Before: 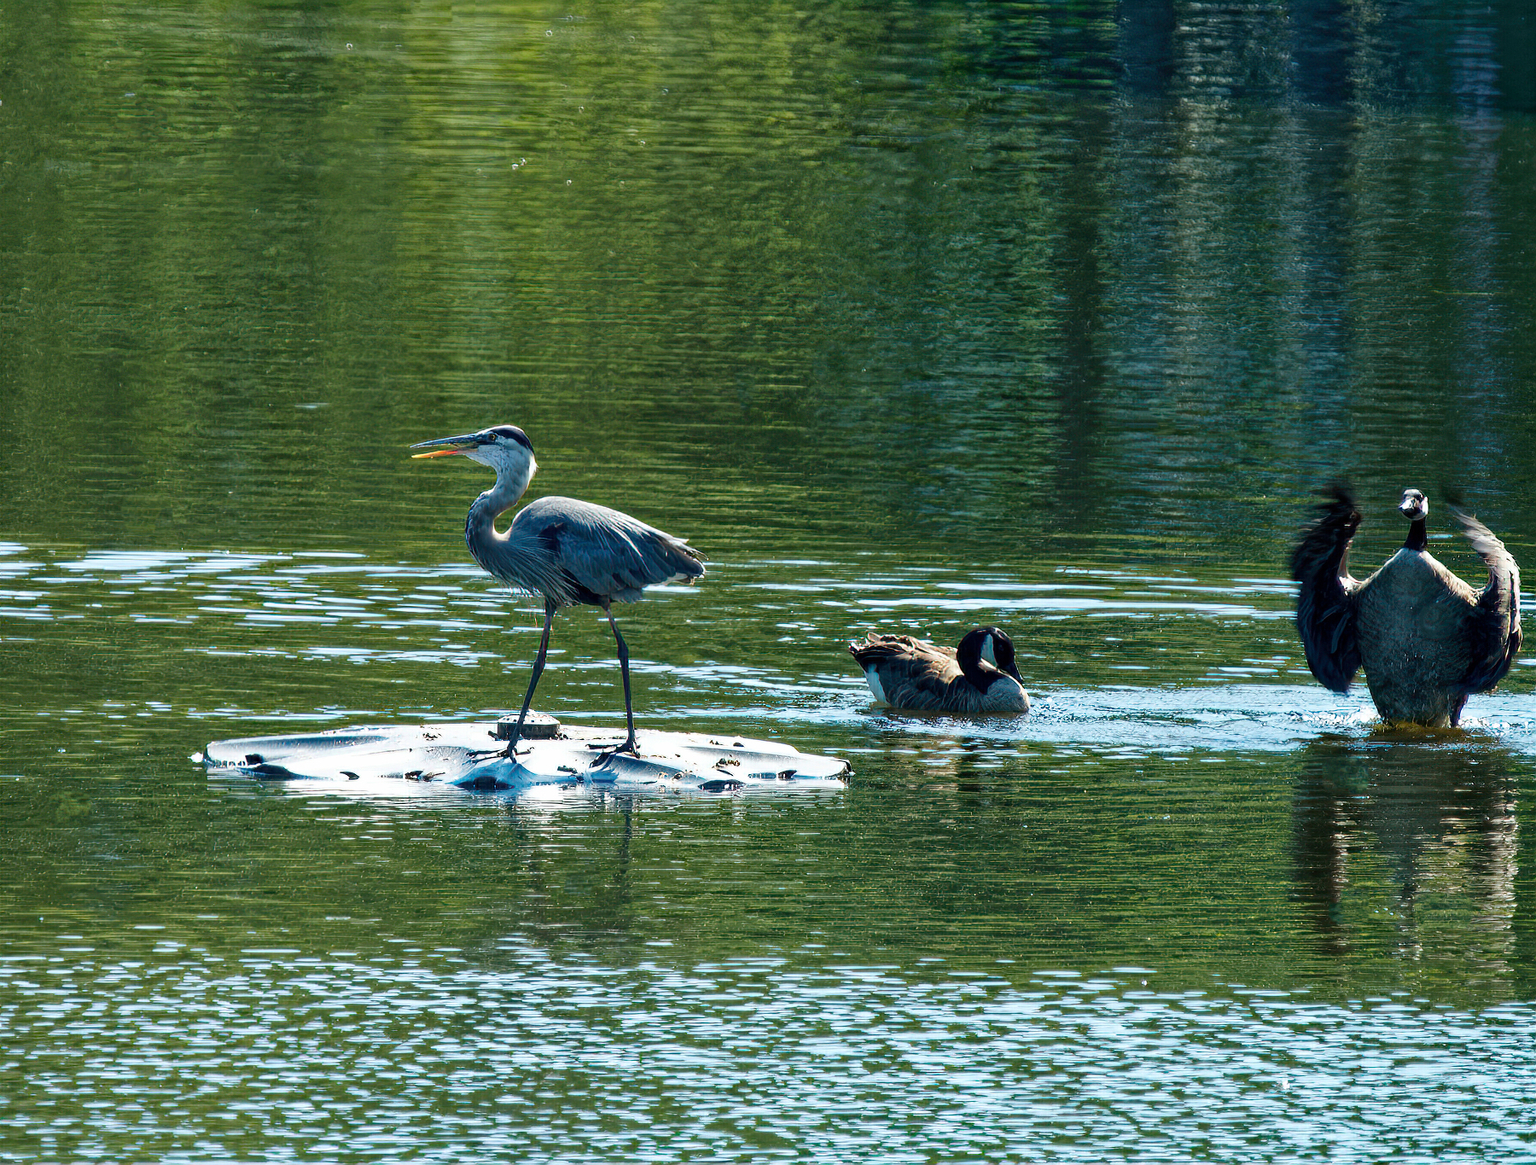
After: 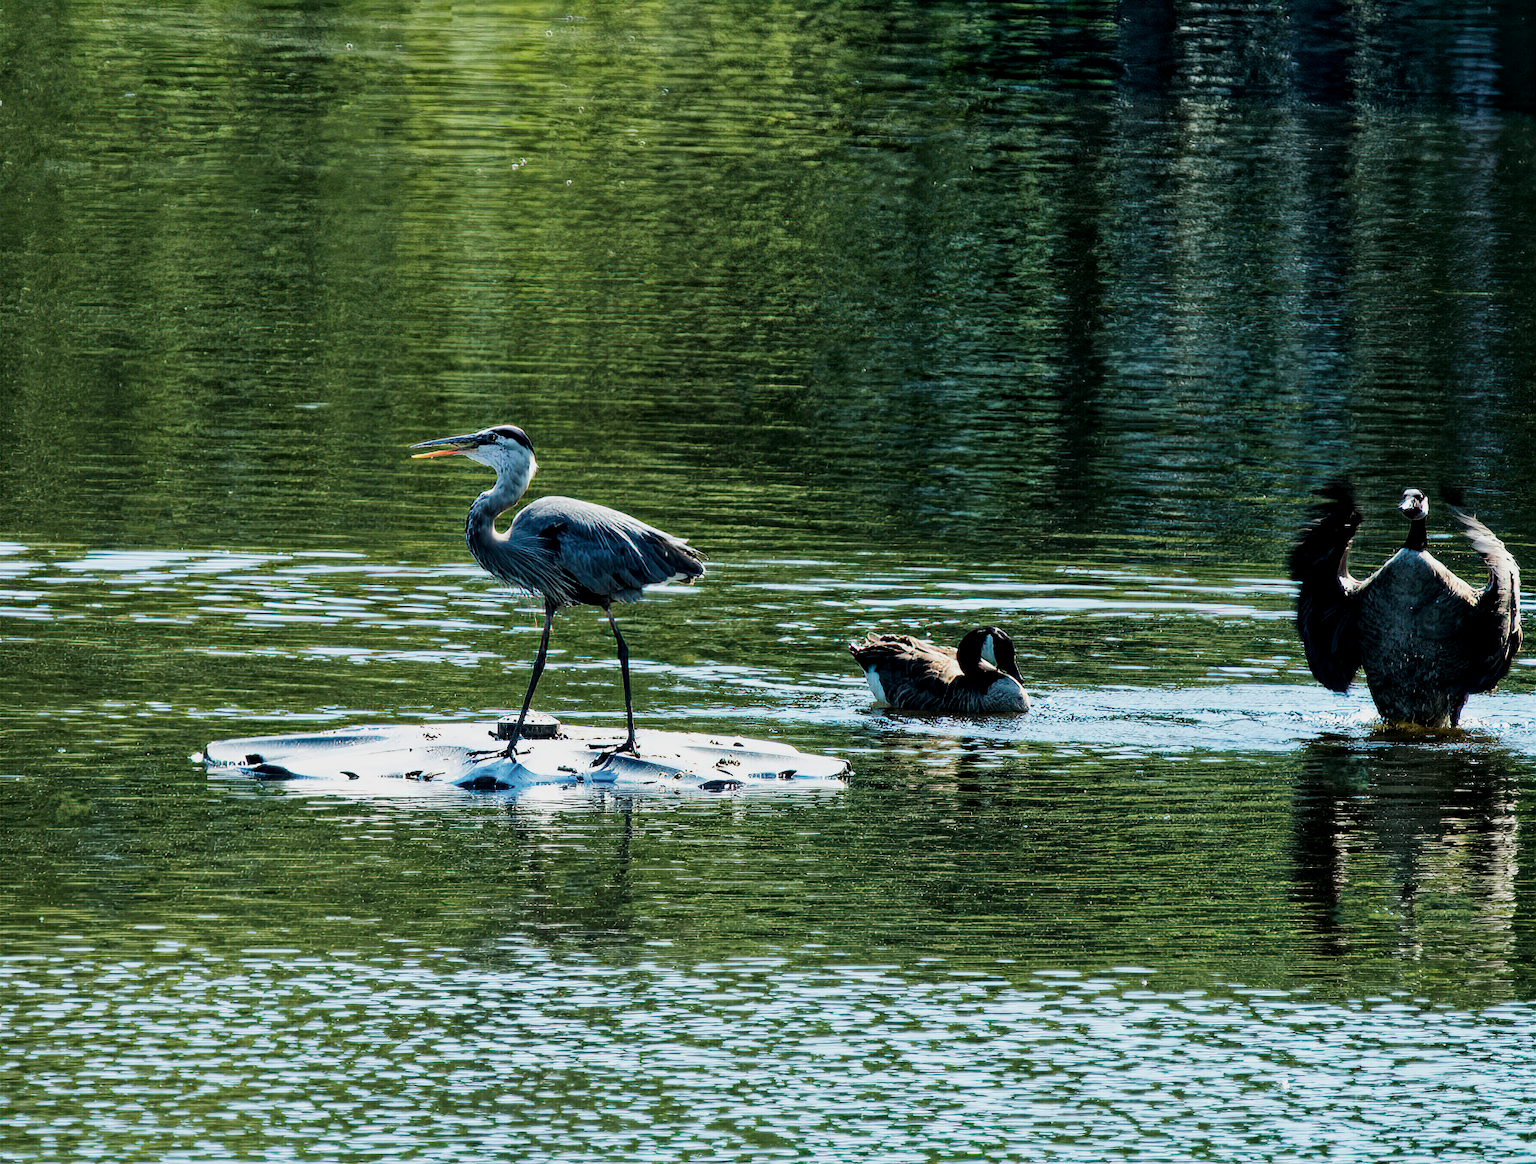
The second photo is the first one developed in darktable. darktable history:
tone equalizer: -8 EV -0.722 EV, -7 EV -0.725 EV, -6 EV -0.61 EV, -5 EV -0.362 EV, -3 EV 0.391 EV, -2 EV 0.6 EV, -1 EV 0.692 EV, +0 EV 0.777 EV, edges refinement/feathering 500, mask exposure compensation -1.57 EV, preserve details no
filmic rgb: black relative exposure -7.25 EV, white relative exposure 5.06 EV, hardness 3.21
local contrast: highlights 107%, shadows 98%, detail 120%, midtone range 0.2
